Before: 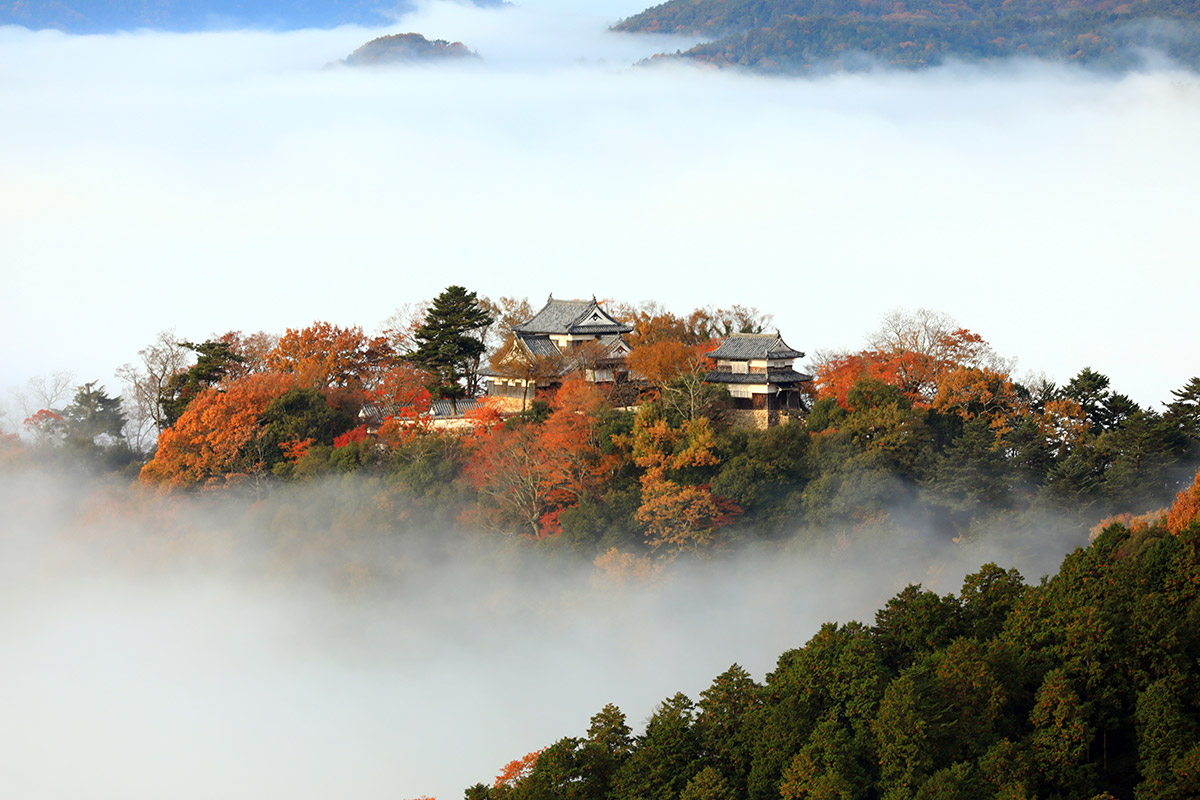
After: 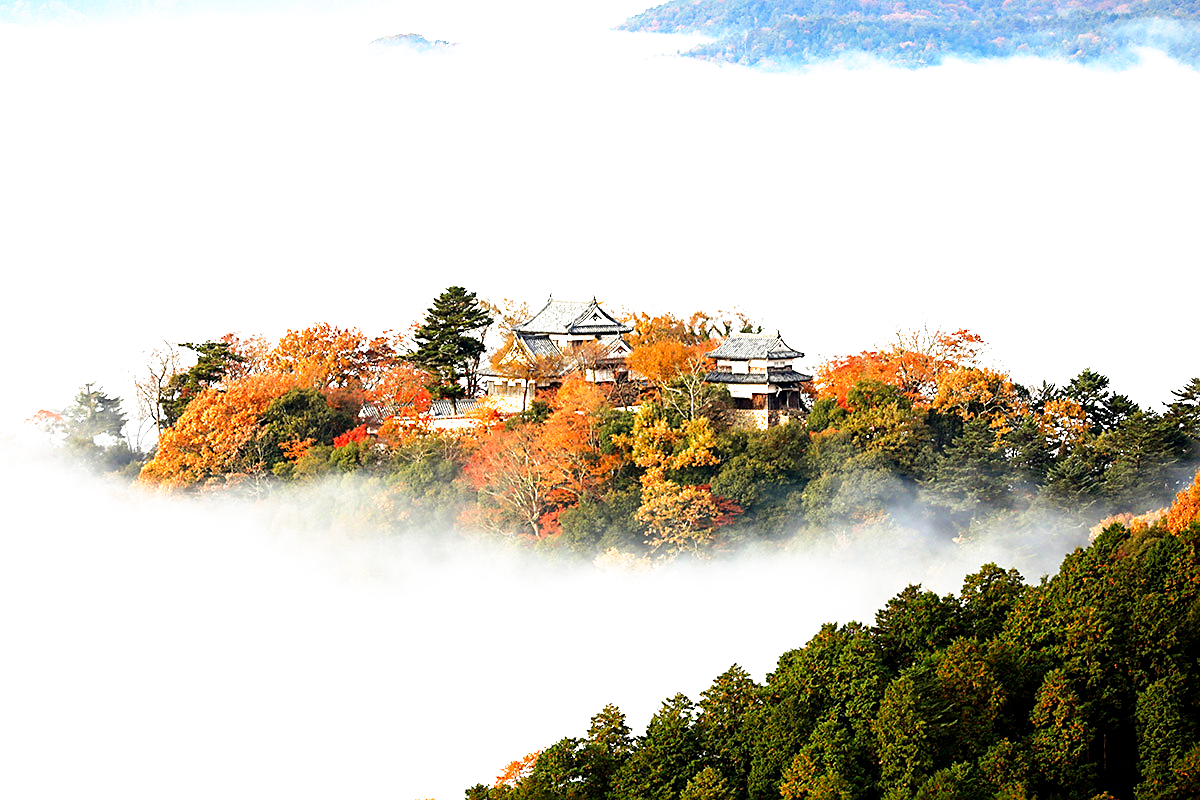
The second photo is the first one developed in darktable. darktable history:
white balance: emerald 1
exposure: black level correction 0, exposure 1.3 EV, compensate exposure bias true, compensate highlight preservation false
sharpen: on, module defaults
filmic rgb: black relative exposure -8.7 EV, white relative exposure 2.7 EV, threshold 3 EV, target black luminance 0%, hardness 6.25, latitude 76.53%, contrast 1.326, shadows ↔ highlights balance -0.349%, preserve chrominance no, color science v4 (2020), enable highlight reconstruction true
